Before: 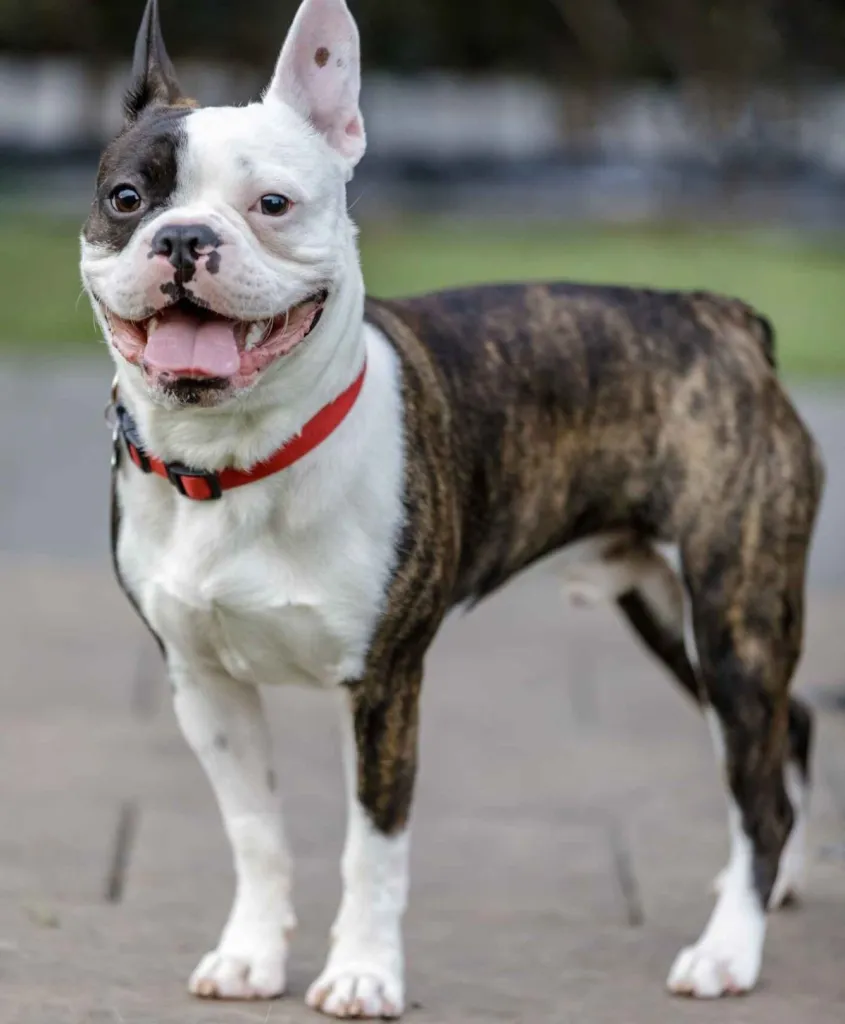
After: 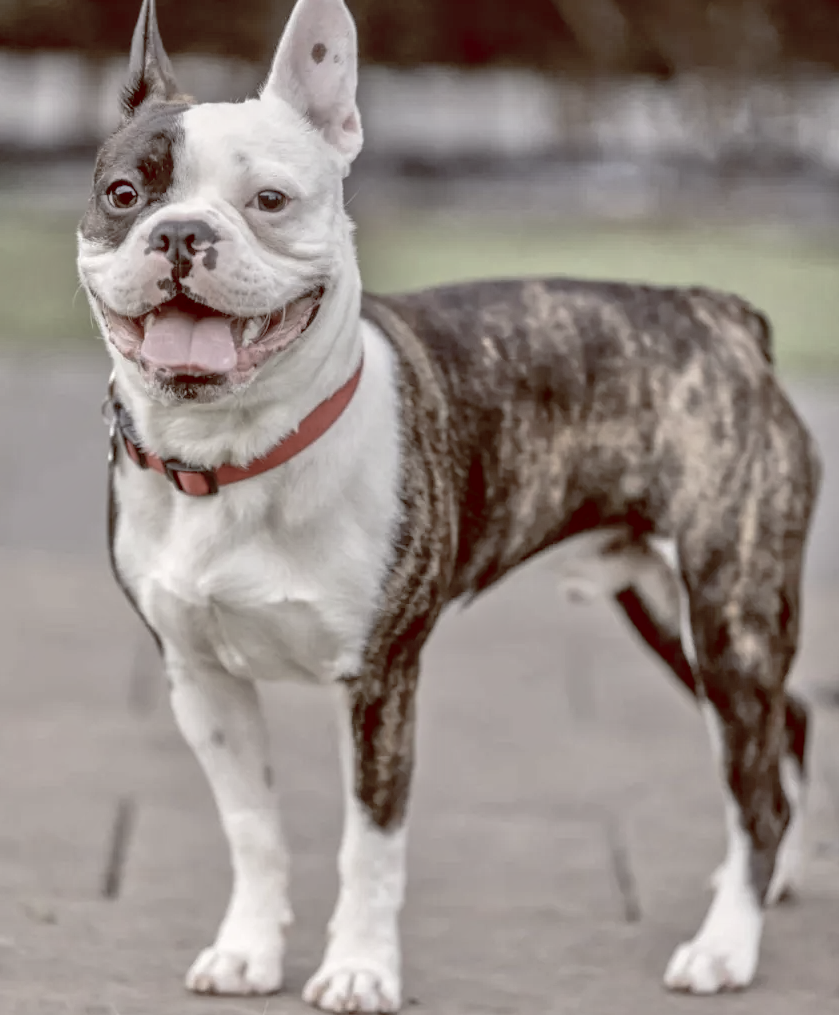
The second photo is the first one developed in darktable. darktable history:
local contrast: on, module defaults
crop: left 0.434%, top 0.485%, right 0.244%, bottom 0.386%
tone equalizer: -7 EV 0.15 EV, -6 EV 0.6 EV, -5 EV 1.15 EV, -4 EV 1.33 EV, -3 EV 1.15 EV, -2 EV 0.6 EV, -1 EV 0.15 EV, mask exposure compensation -0.5 EV
color balance rgb: shadows lift › luminance 1%, shadows lift › chroma 0.2%, shadows lift › hue 20°, power › luminance 1%, power › chroma 0.4%, power › hue 34°, highlights gain › luminance 0.8%, highlights gain › chroma 0.4%, highlights gain › hue 44°, global offset › chroma 0.4%, global offset › hue 34°, white fulcrum 0.08 EV, linear chroma grading › shadows -7%, linear chroma grading › highlights -7%, linear chroma grading › global chroma -10%, linear chroma grading › mid-tones -8%, perceptual saturation grading › global saturation -28%, perceptual saturation grading › highlights -20%, perceptual saturation grading › mid-tones -24%, perceptual saturation grading › shadows -24%, perceptual brilliance grading › global brilliance -1%, perceptual brilliance grading › highlights -1%, perceptual brilliance grading › mid-tones -1%, perceptual brilliance grading › shadows -1%, global vibrance -17%, contrast -6%
